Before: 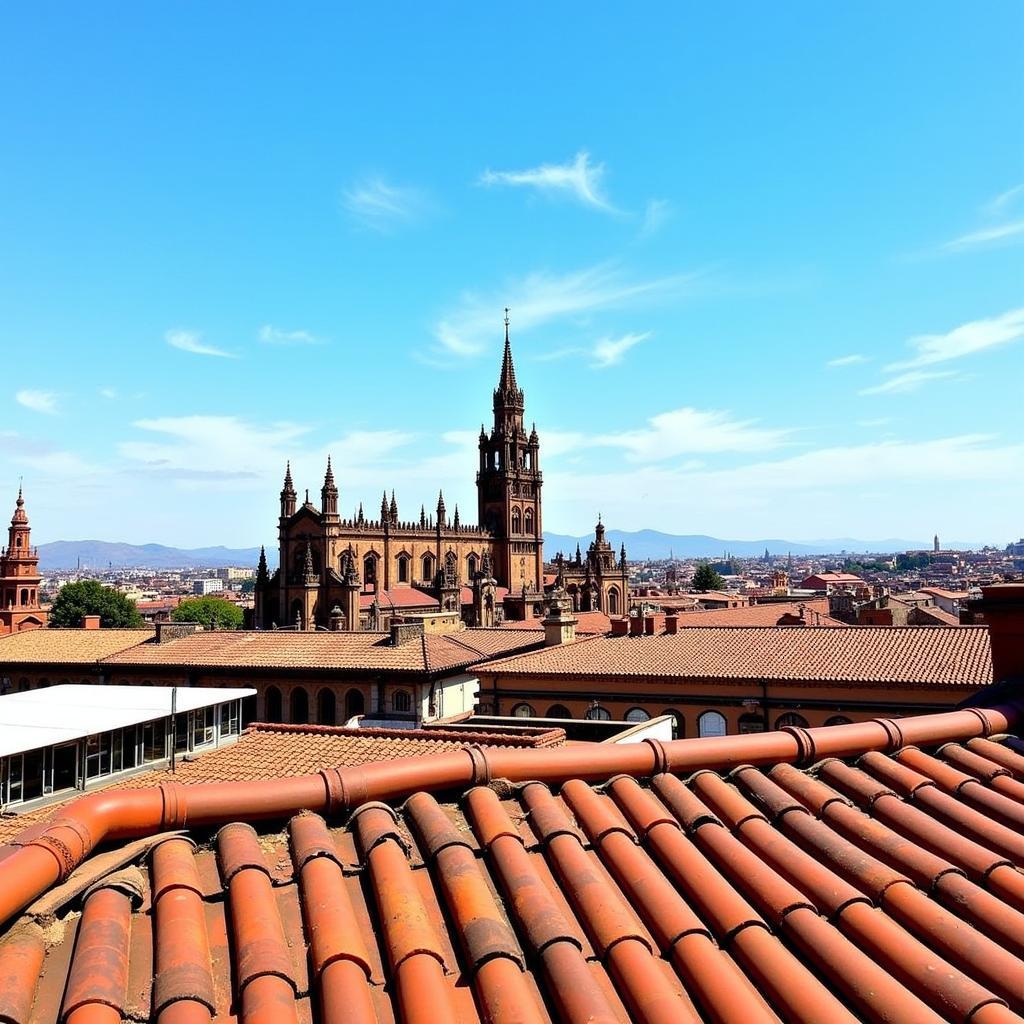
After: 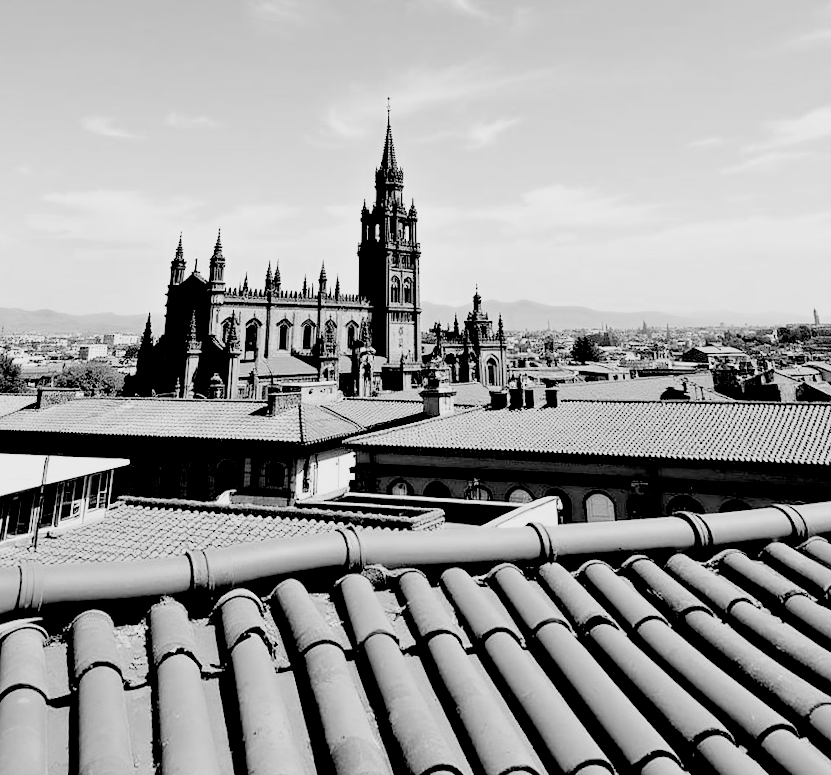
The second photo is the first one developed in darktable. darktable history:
white balance: red 0.982, blue 1.018
exposure: exposure 0.191 EV, compensate highlight preservation false
crop and rotate: left 1.814%, top 12.818%, right 0.25%, bottom 9.225%
rgb levels: levels [[0.027, 0.429, 0.996], [0, 0.5, 1], [0, 0.5, 1]]
monochrome: a -92.57, b 58.91
filmic rgb: black relative exposure -5.42 EV, white relative exposure 2.85 EV, dynamic range scaling -37.73%, hardness 4, contrast 1.605, highlights saturation mix -0.93%
rotate and perspective: rotation 0.72°, lens shift (vertical) -0.352, lens shift (horizontal) -0.051, crop left 0.152, crop right 0.859, crop top 0.019, crop bottom 0.964
